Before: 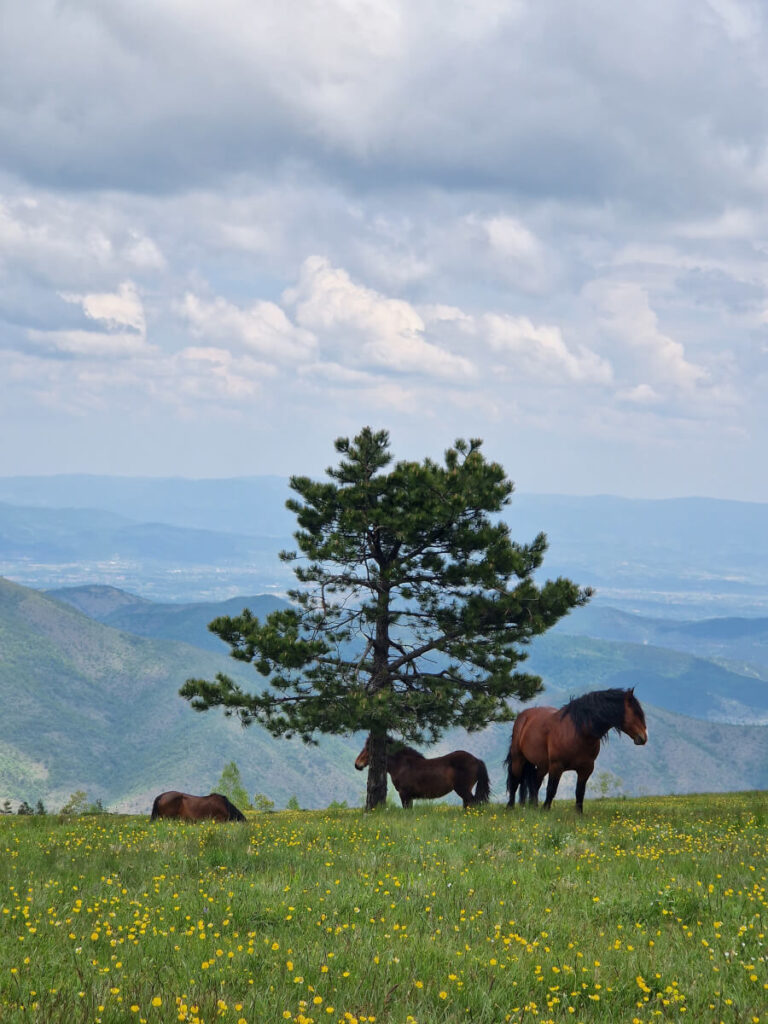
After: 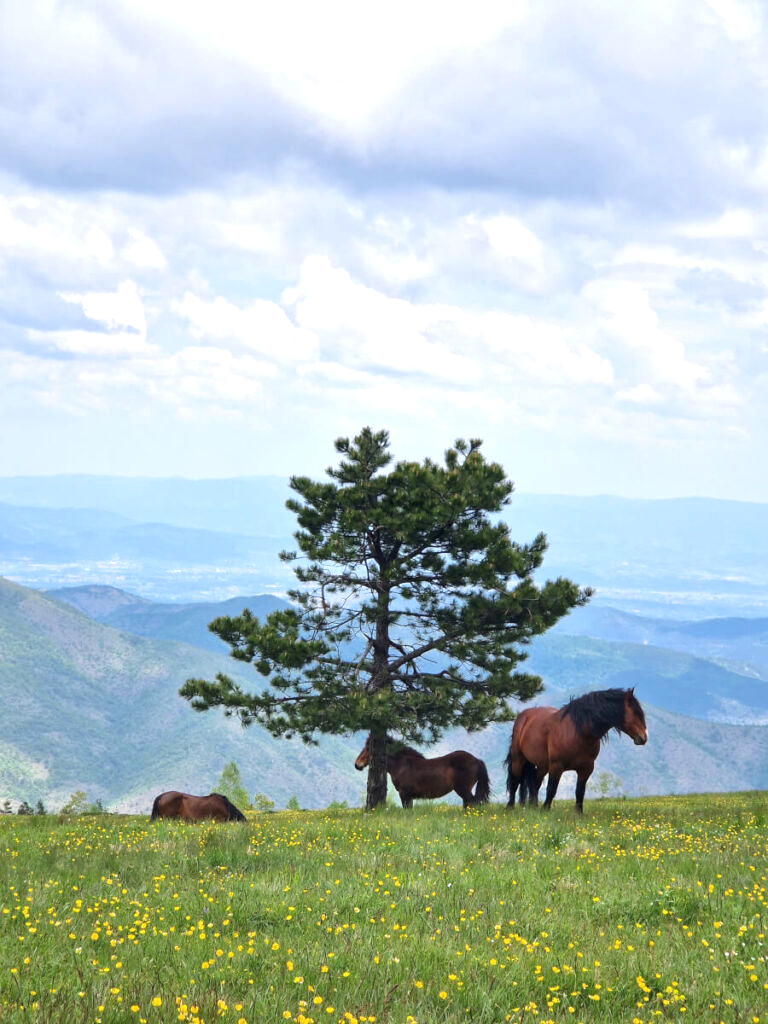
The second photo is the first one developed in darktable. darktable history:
white balance: red 1.009, blue 1.027
exposure: black level correction 0, exposure 0.7 EV, compensate exposure bias true, compensate highlight preservation false
